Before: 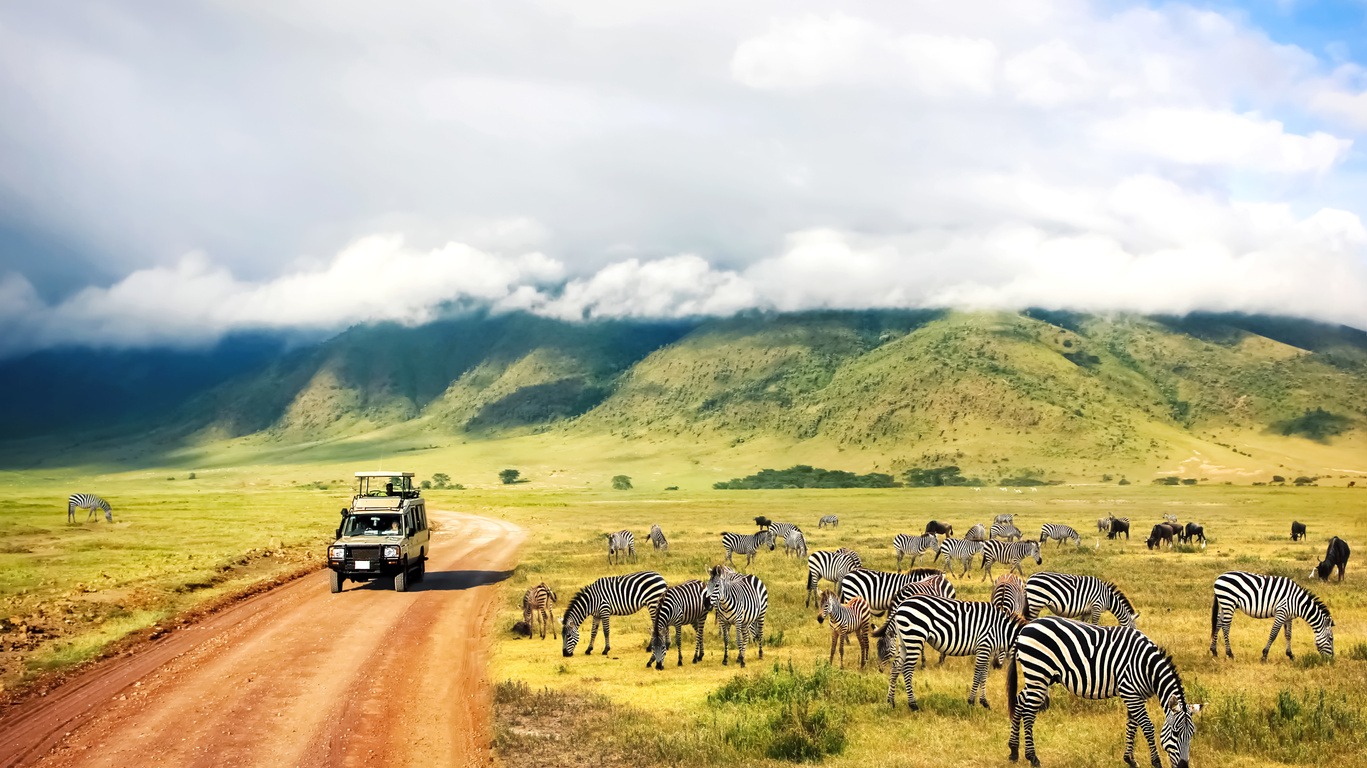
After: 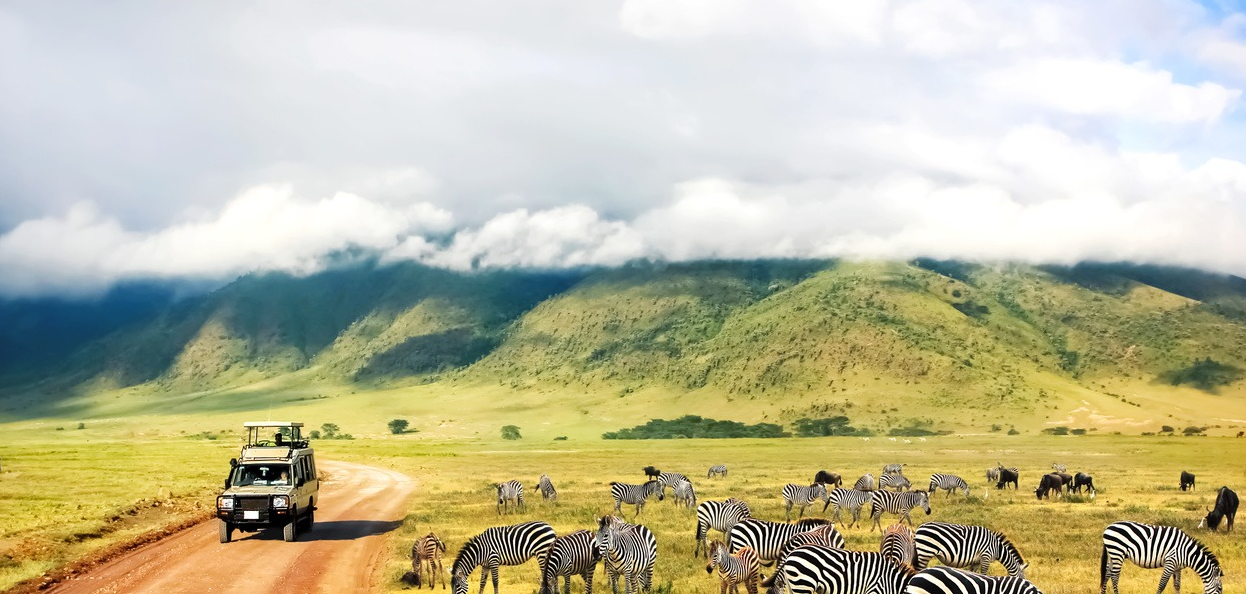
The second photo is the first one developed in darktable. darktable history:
crop: left 8.155%, top 6.611%, bottom 15.385%
levels: mode automatic, black 0.023%, white 99.97%, levels [0.062, 0.494, 0.925]
